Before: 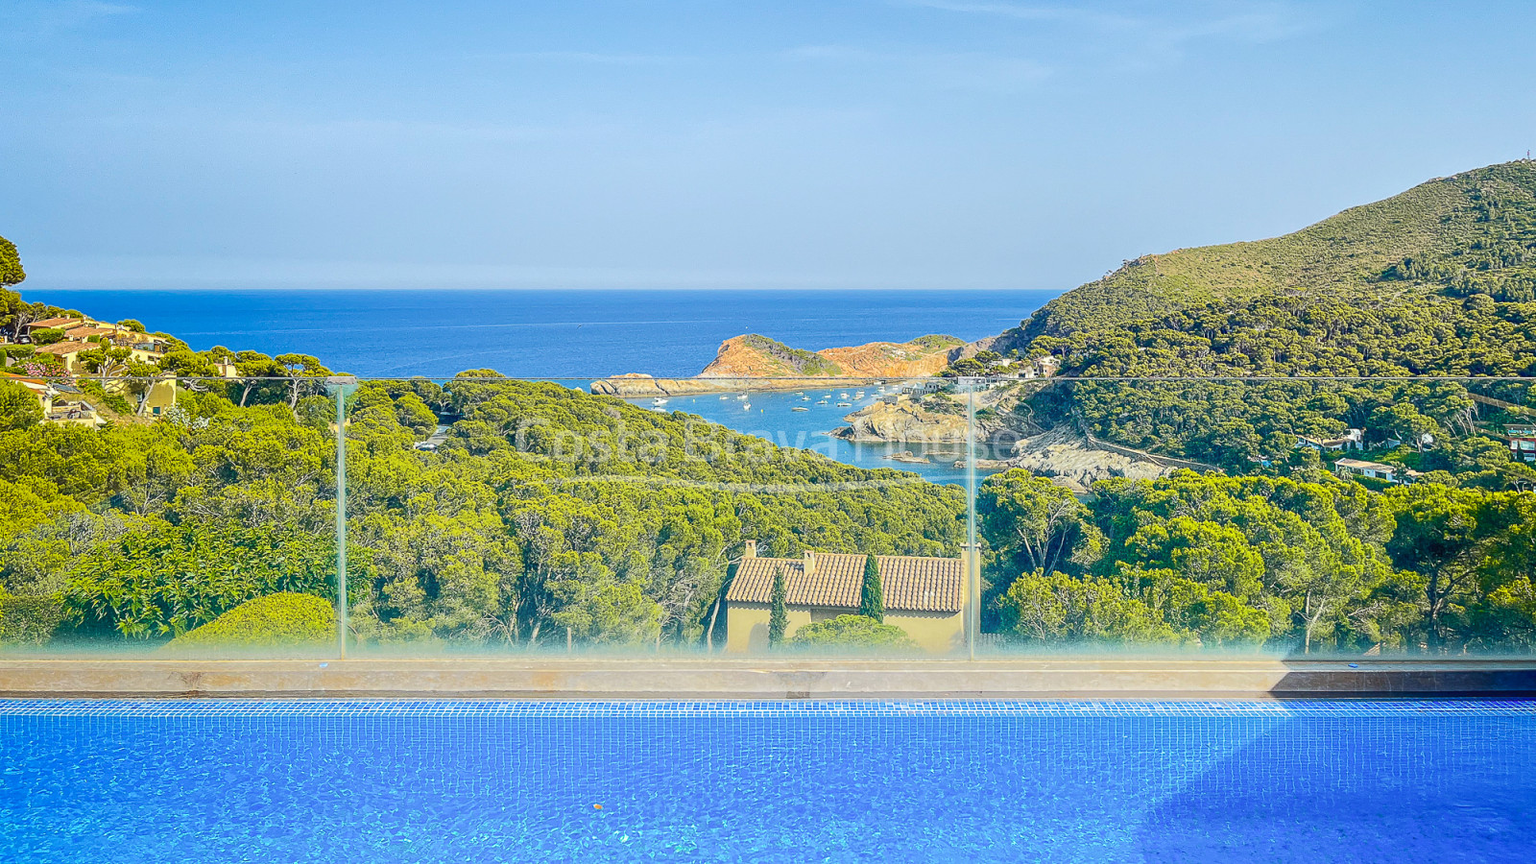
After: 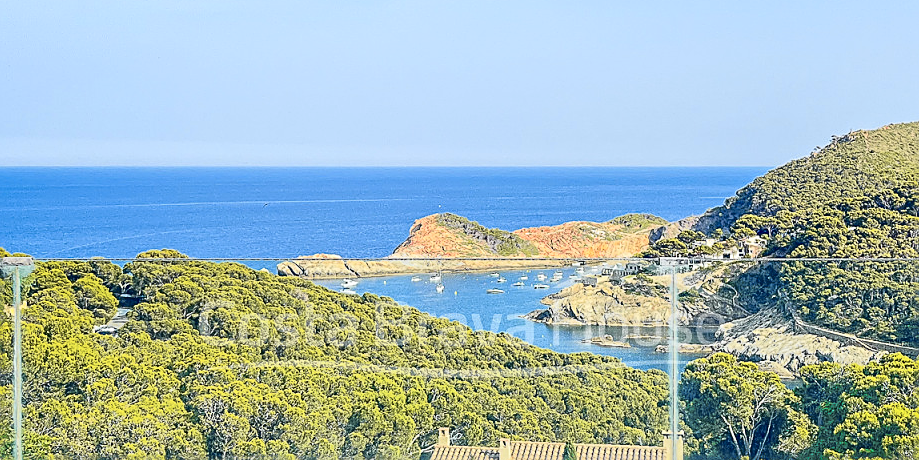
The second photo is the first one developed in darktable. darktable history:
crop: left 21.148%, top 15.025%, right 21.402%, bottom 33.821%
sharpen: amount 0.585
tone curve: curves: ch0 [(0, 0.009) (0.105, 0.08) (0.195, 0.18) (0.283, 0.316) (0.384, 0.434) (0.485, 0.531) (0.638, 0.69) (0.81, 0.872) (1, 0.977)]; ch1 [(0, 0) (0.161, 0.092) (0.35, 0.33) (0.379, 0.401) (0.456, 0.469) (0.502, 0.5) (0.525, 0.518) (0.586, 0.617) (0.635, 0.655) (1, 1)]; ch2 [(0, 0) (0.371, 0.362) (0.437, 0.437) (0.48, 0.49) (0.53, 0.515) (0.56, 0.571) (0.622, 0.606) (1, 1)], color space Lab, independent channels, preserve colors none
